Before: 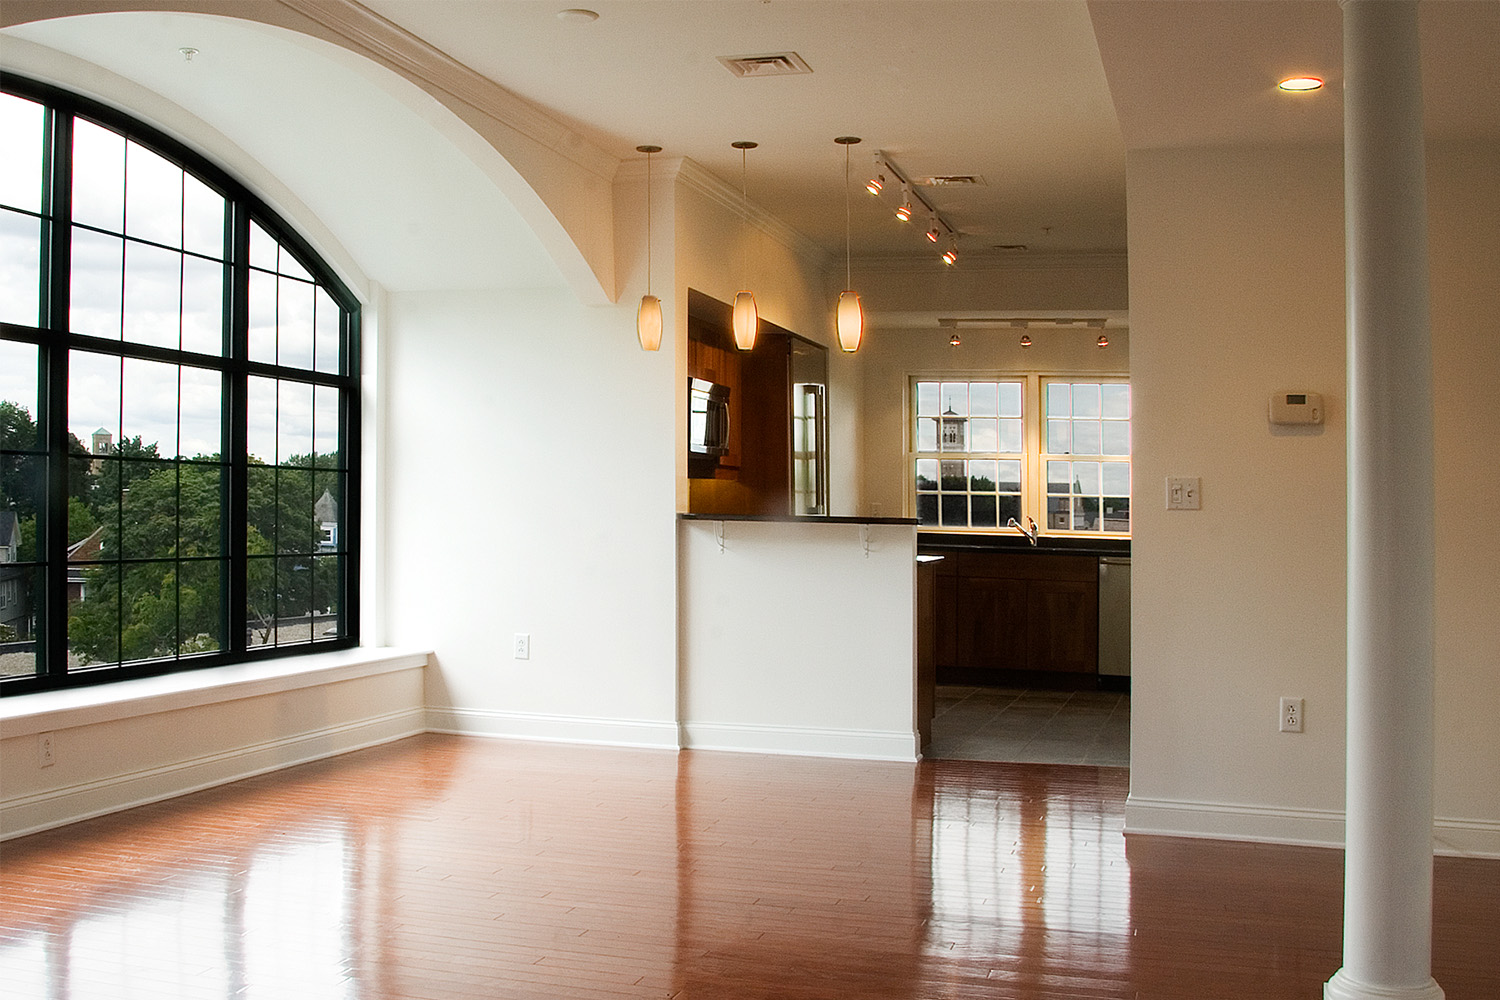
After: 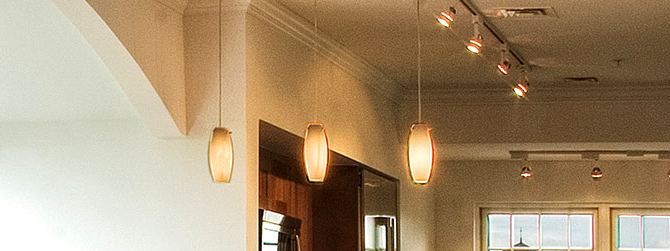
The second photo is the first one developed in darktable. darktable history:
crop: left 28.64%, top 16.832%, right 26.637%, bottom 58.055%
exposure: black level correction -0.005, exposure 0.054 EV, compensate highlight preservation false
velvia: on, module defaults
local contrast: highlights 100%, shadows 100%, detail 200%, midtone range 0.2
